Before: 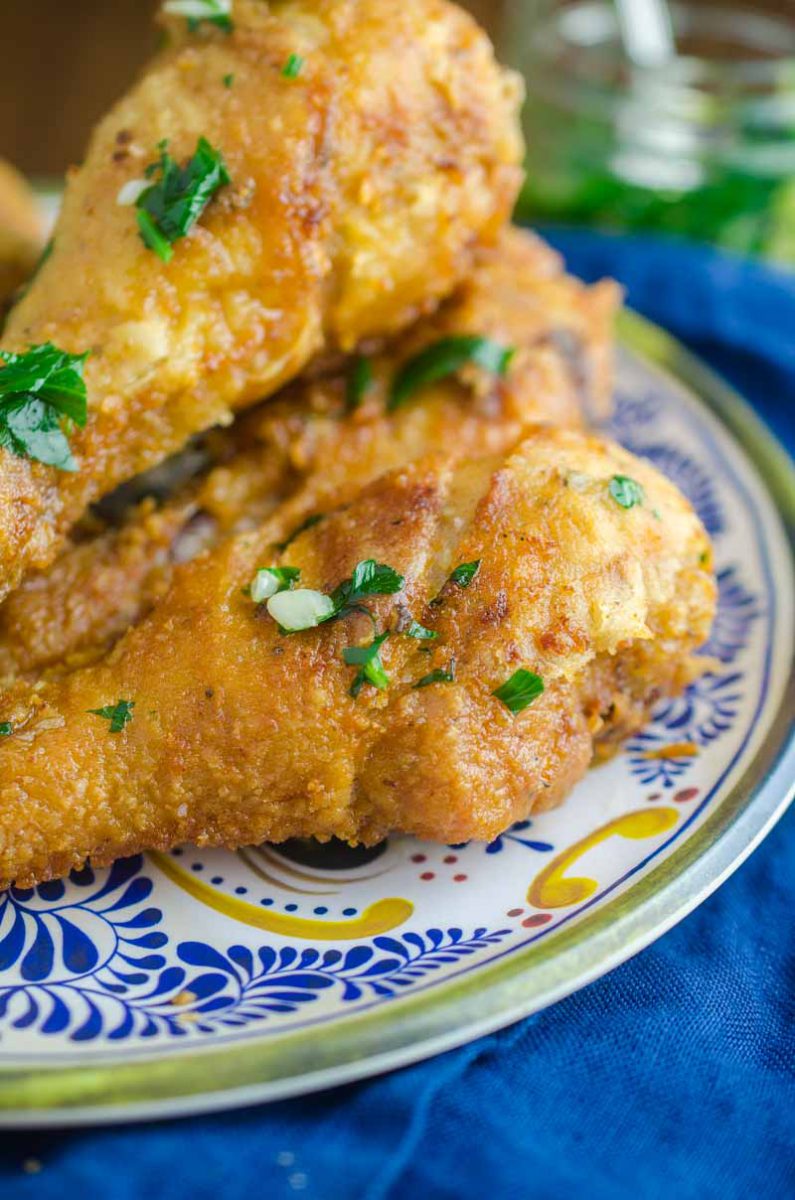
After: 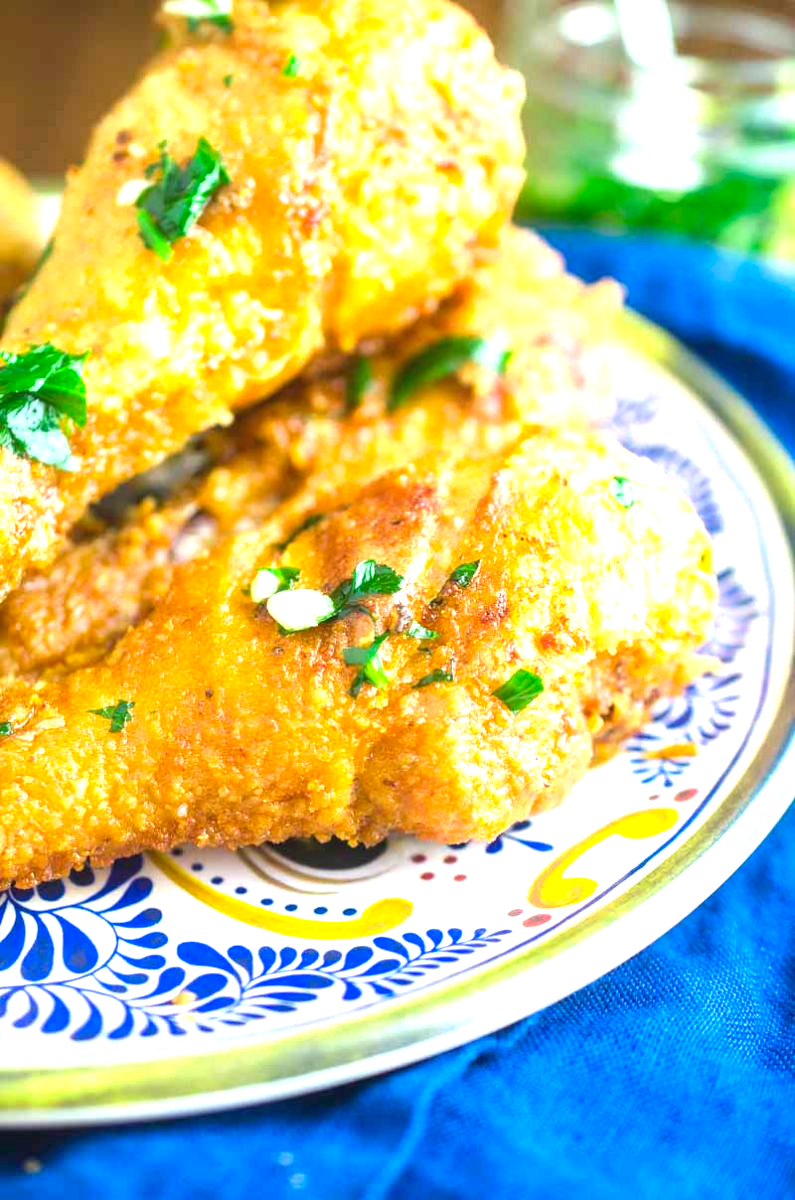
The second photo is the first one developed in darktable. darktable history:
vibrance: on, module defaults
exposure: black level correction 0, exposure 1.5 EV, compensate exposure bias true, compensate highlight preservation false
white balance: red 1, blue 1
